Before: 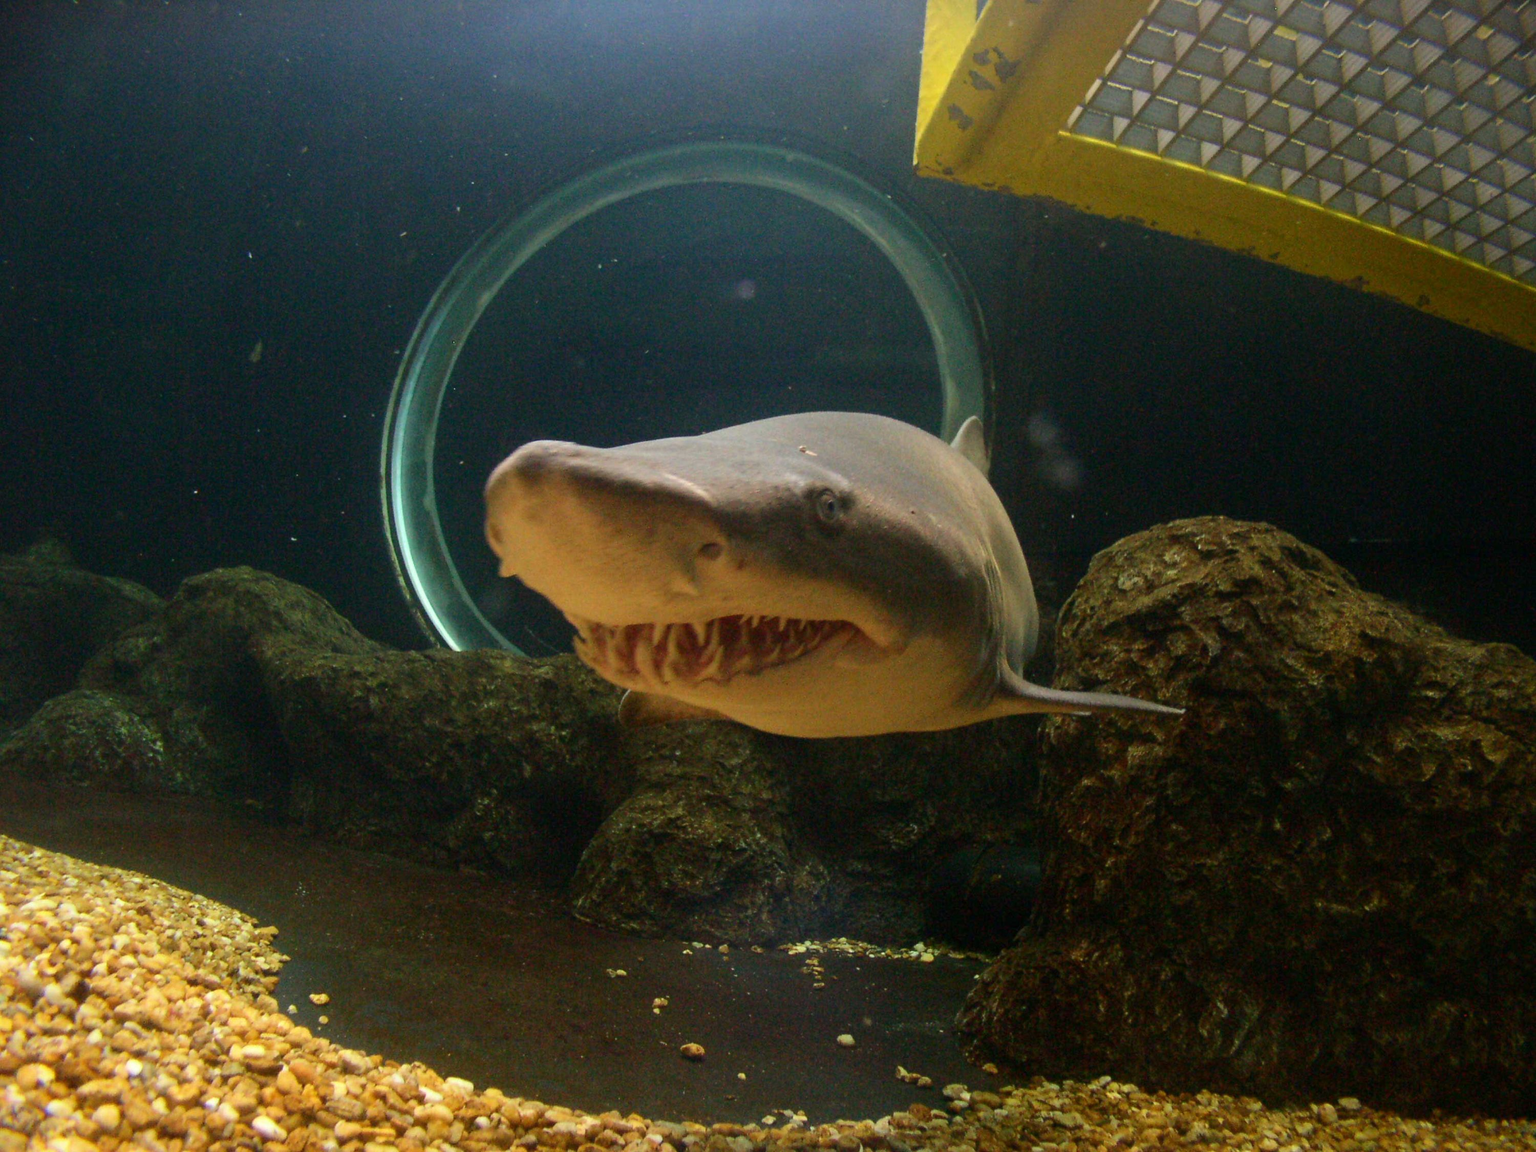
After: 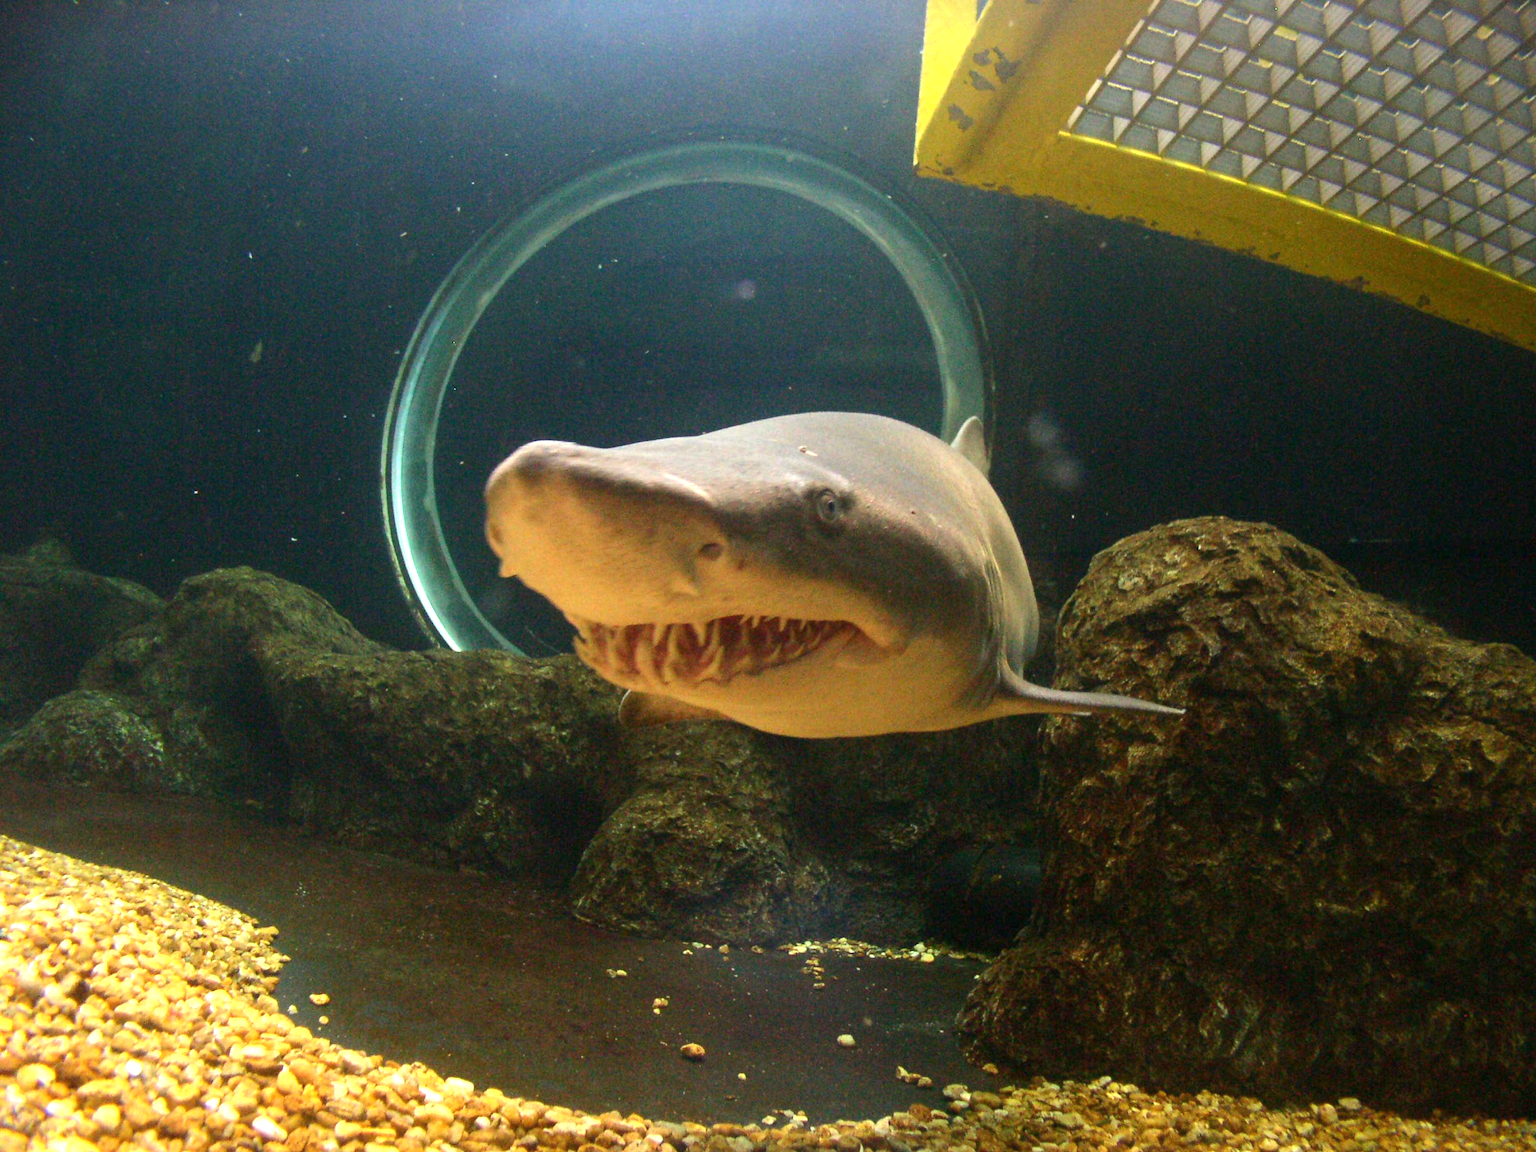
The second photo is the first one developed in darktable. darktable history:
exposure: black level correction 0, exposure 0.886 EV, compensate highlight preservation false
